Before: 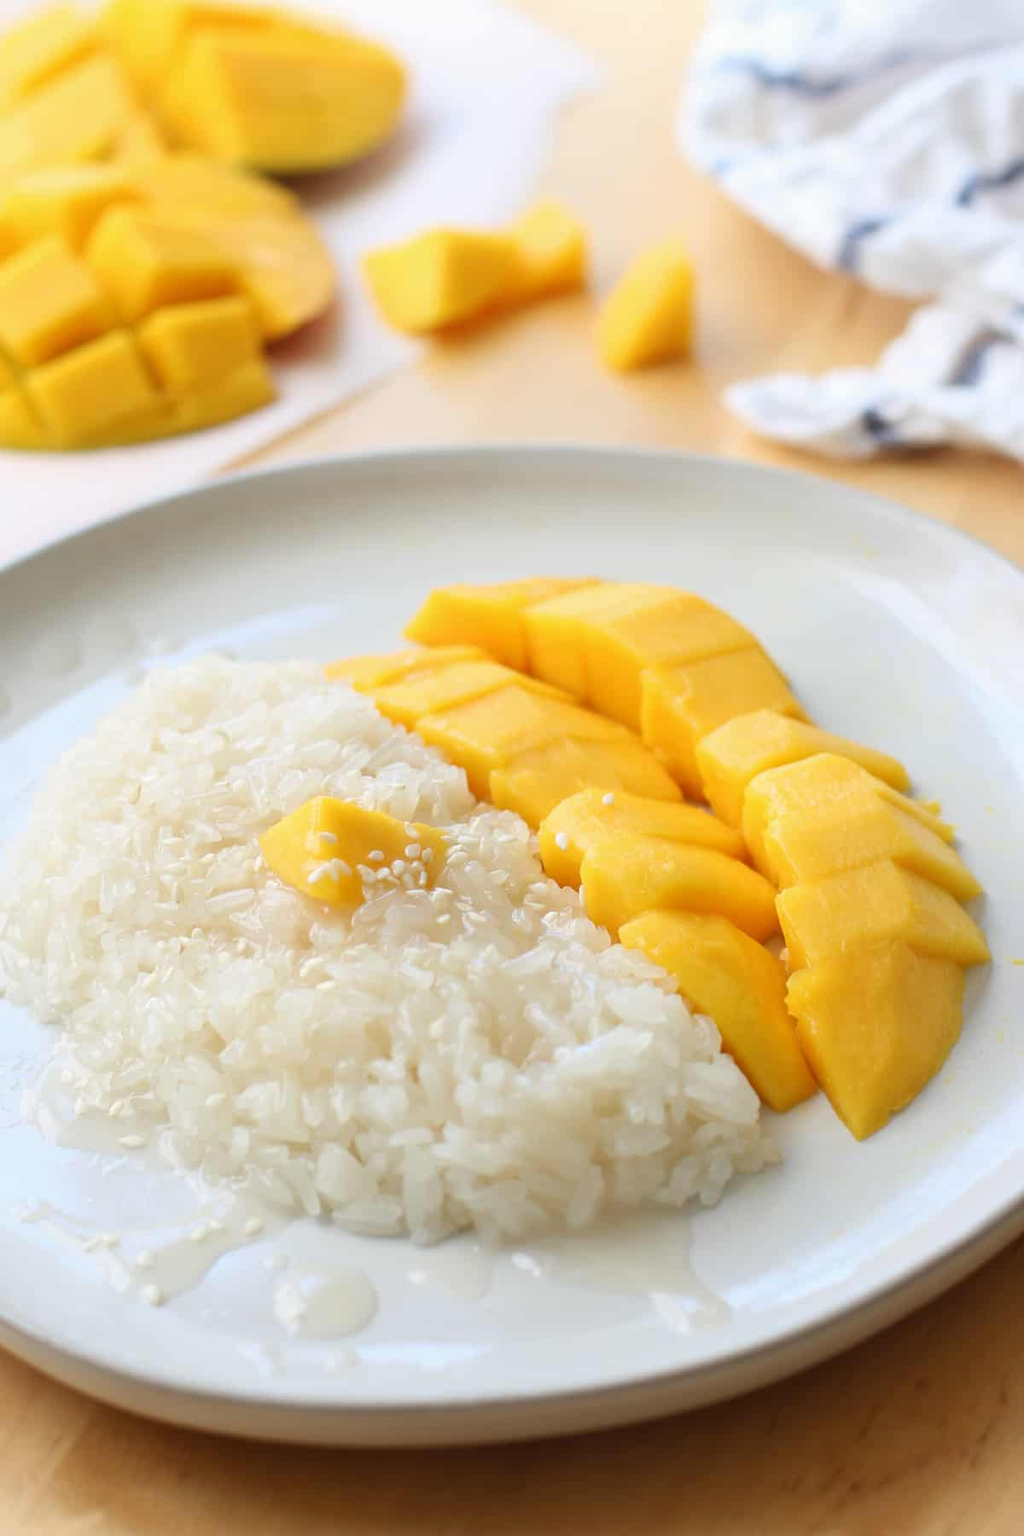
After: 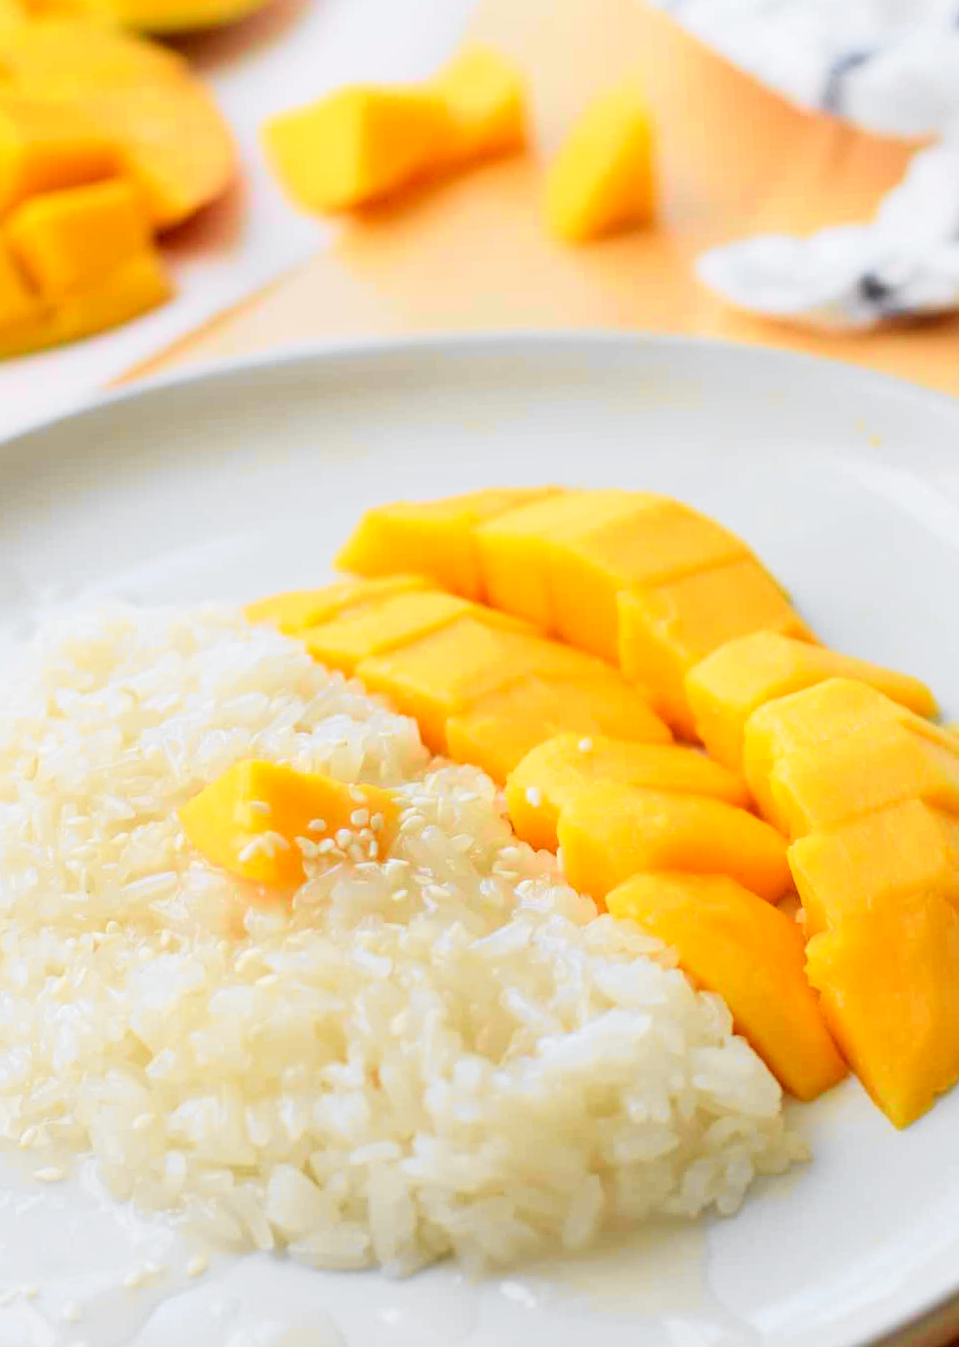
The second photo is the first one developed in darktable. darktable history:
rotate and perspective: rotation -3°, crop left 0.031, crop right 0.968, crop top 0.07, crop bottom 0.93
tone curve: curves: ch0 [(0, 0) (0.071, 0.047) (0.266, 0.26) (0.491, 0.552) (0.753, 0.818) (1, 0.983)]; ch1 [(0, 0) (0.346, 0.307) (0.408, 0.369) (0.463, 0.443) (0.482, 0.493) (0.502, 0.5) (0.517, 0.518) (0.546, 0.587) (0.588, 0.643) (0.651, 0.709) (1, 1)]; ch2 [(0, 0) (0.346, 0.34) (0.434, 0.46) (0.485, 0.494) (0.5, 0.494) (0.517, 0.503) (0.535, 0.545) (0.583, 0.634) (0.625, 0.686) (1, 1)], color space Lab, independent channels, preserve colors none
crop: left 11.225%, top 5.381%, right 9.565%, bottom 10.314%
